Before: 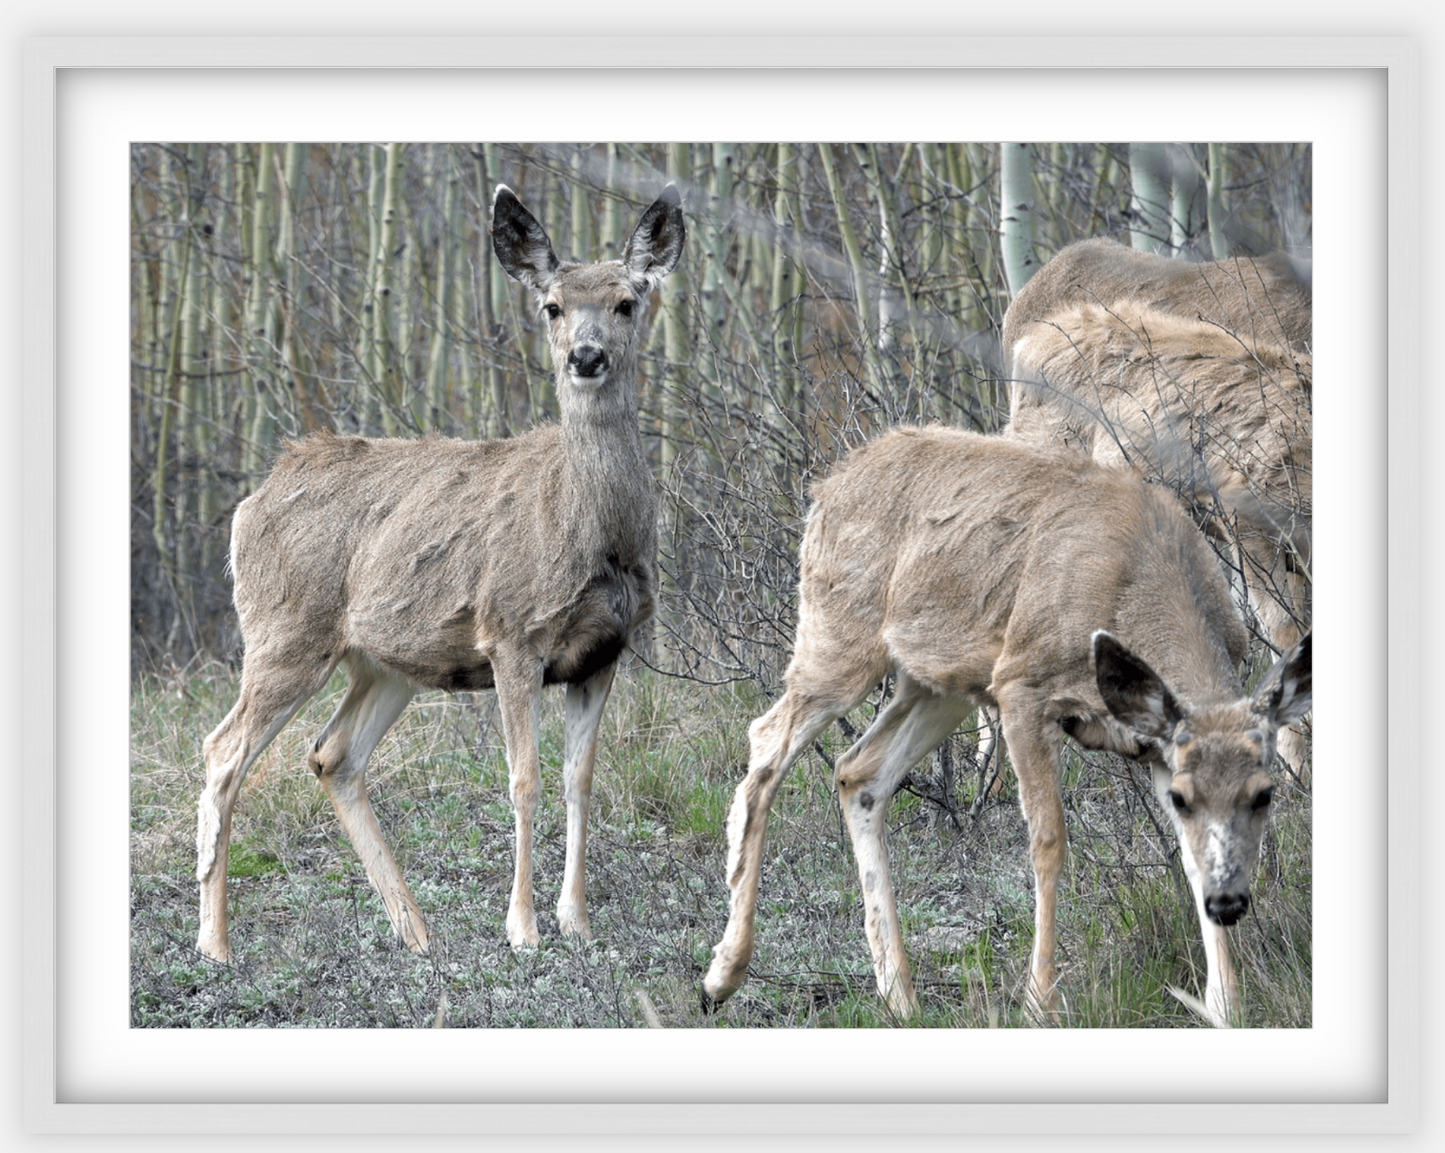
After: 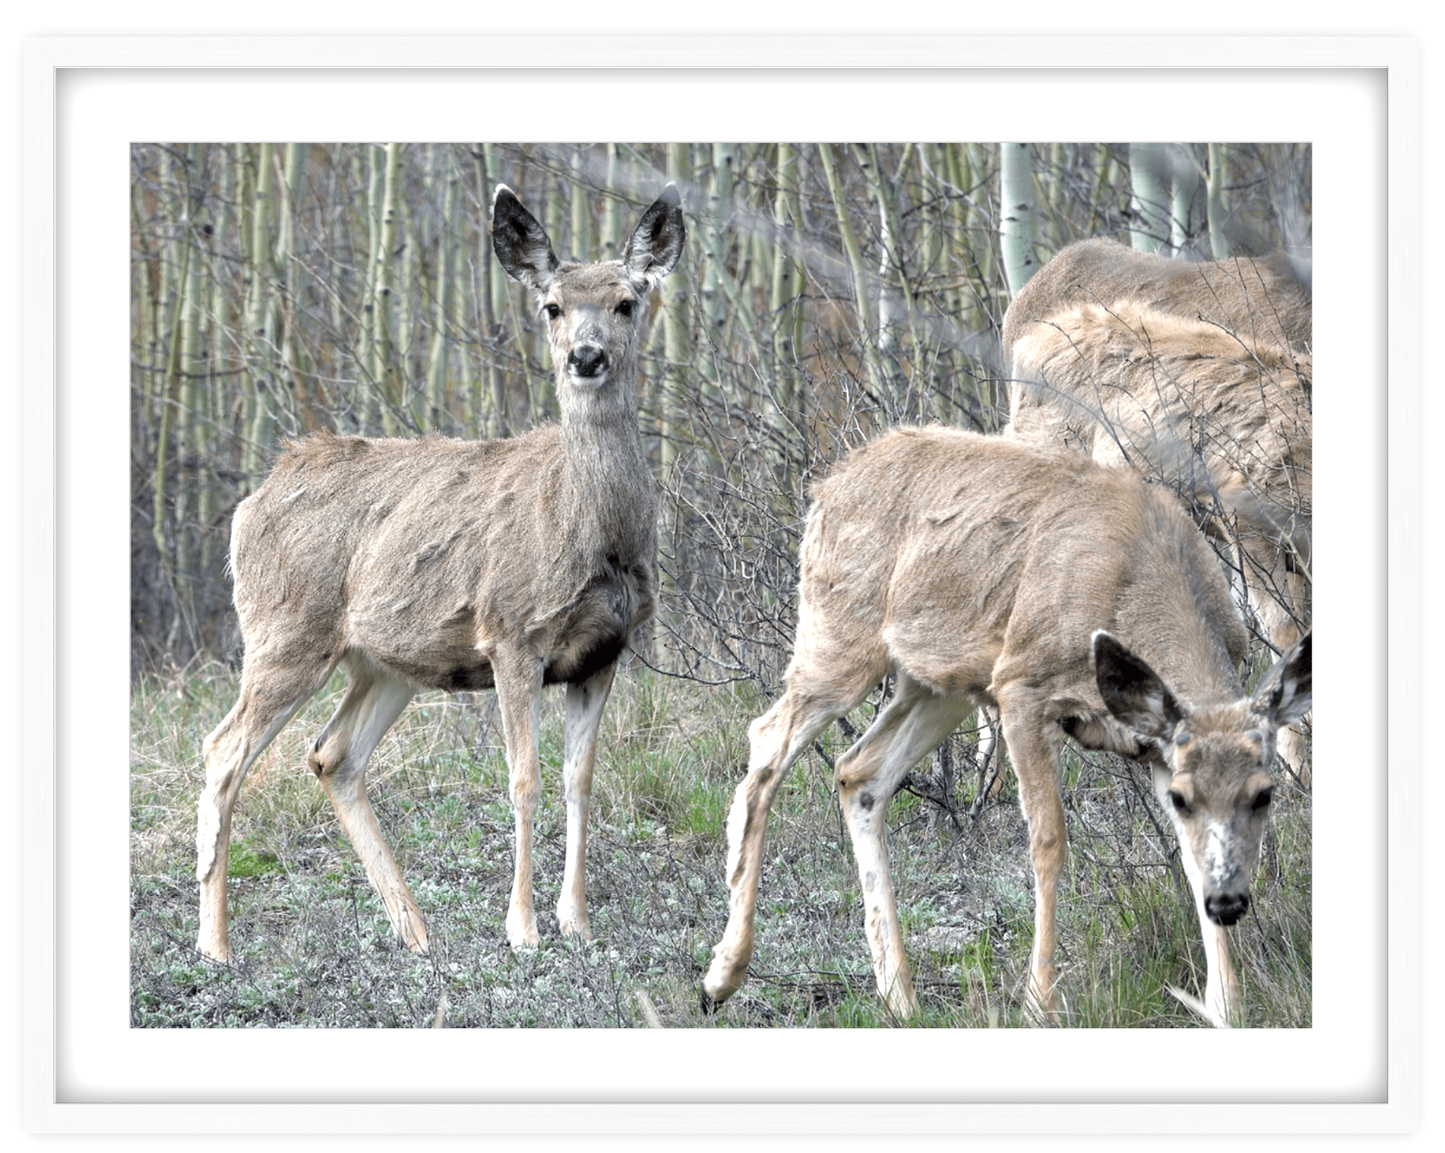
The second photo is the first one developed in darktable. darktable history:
exposure: exposure 0.342 EV, compensate highlight preservation false
